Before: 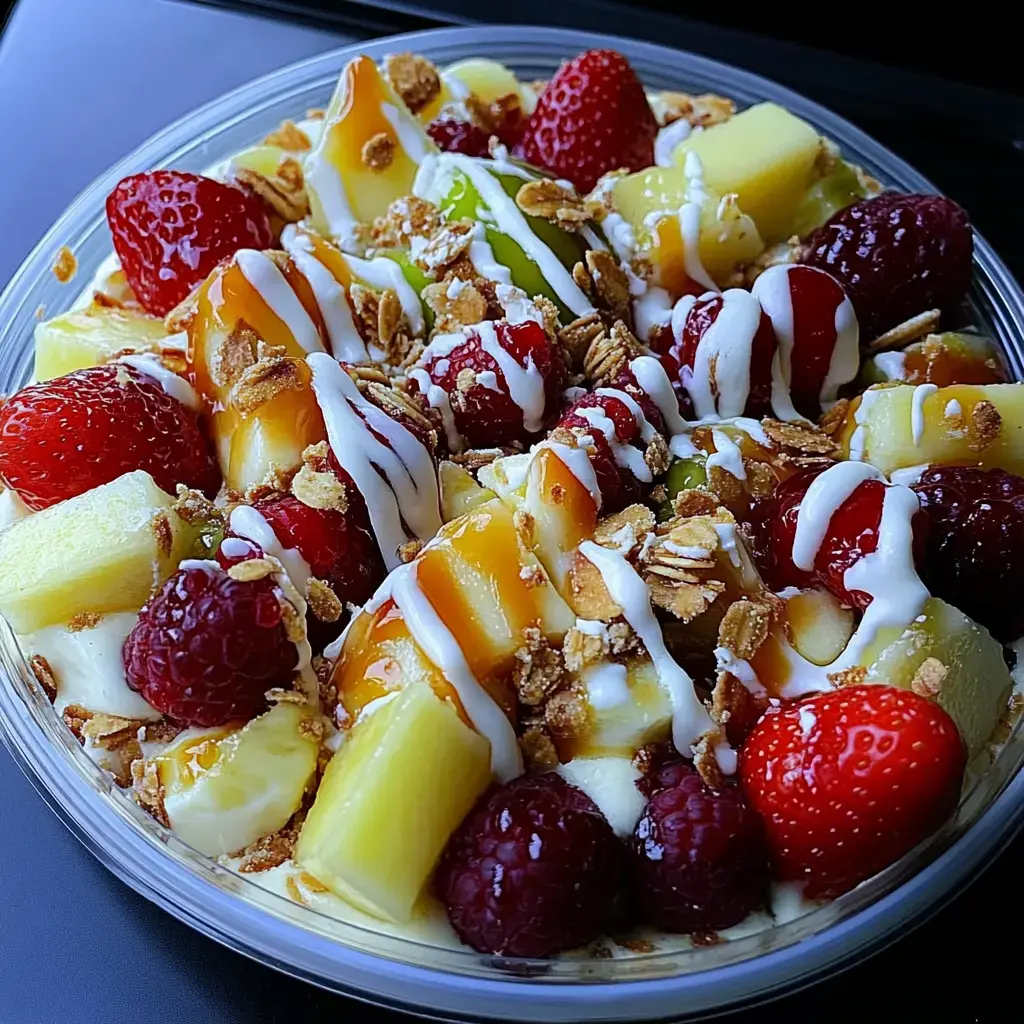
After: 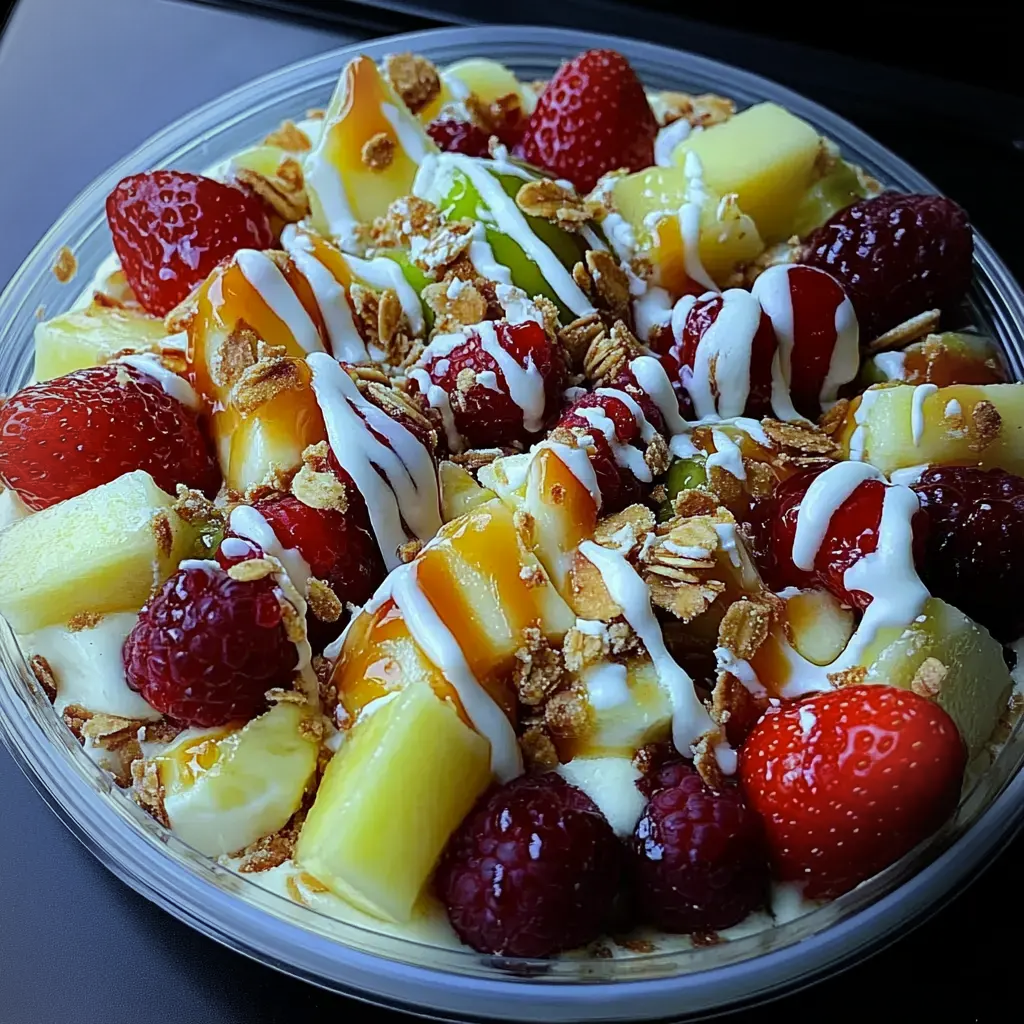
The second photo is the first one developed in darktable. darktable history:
color correction: highlights a* -6.69, highlights b* 0.49
vignetting: fall-off radius 60.92%
